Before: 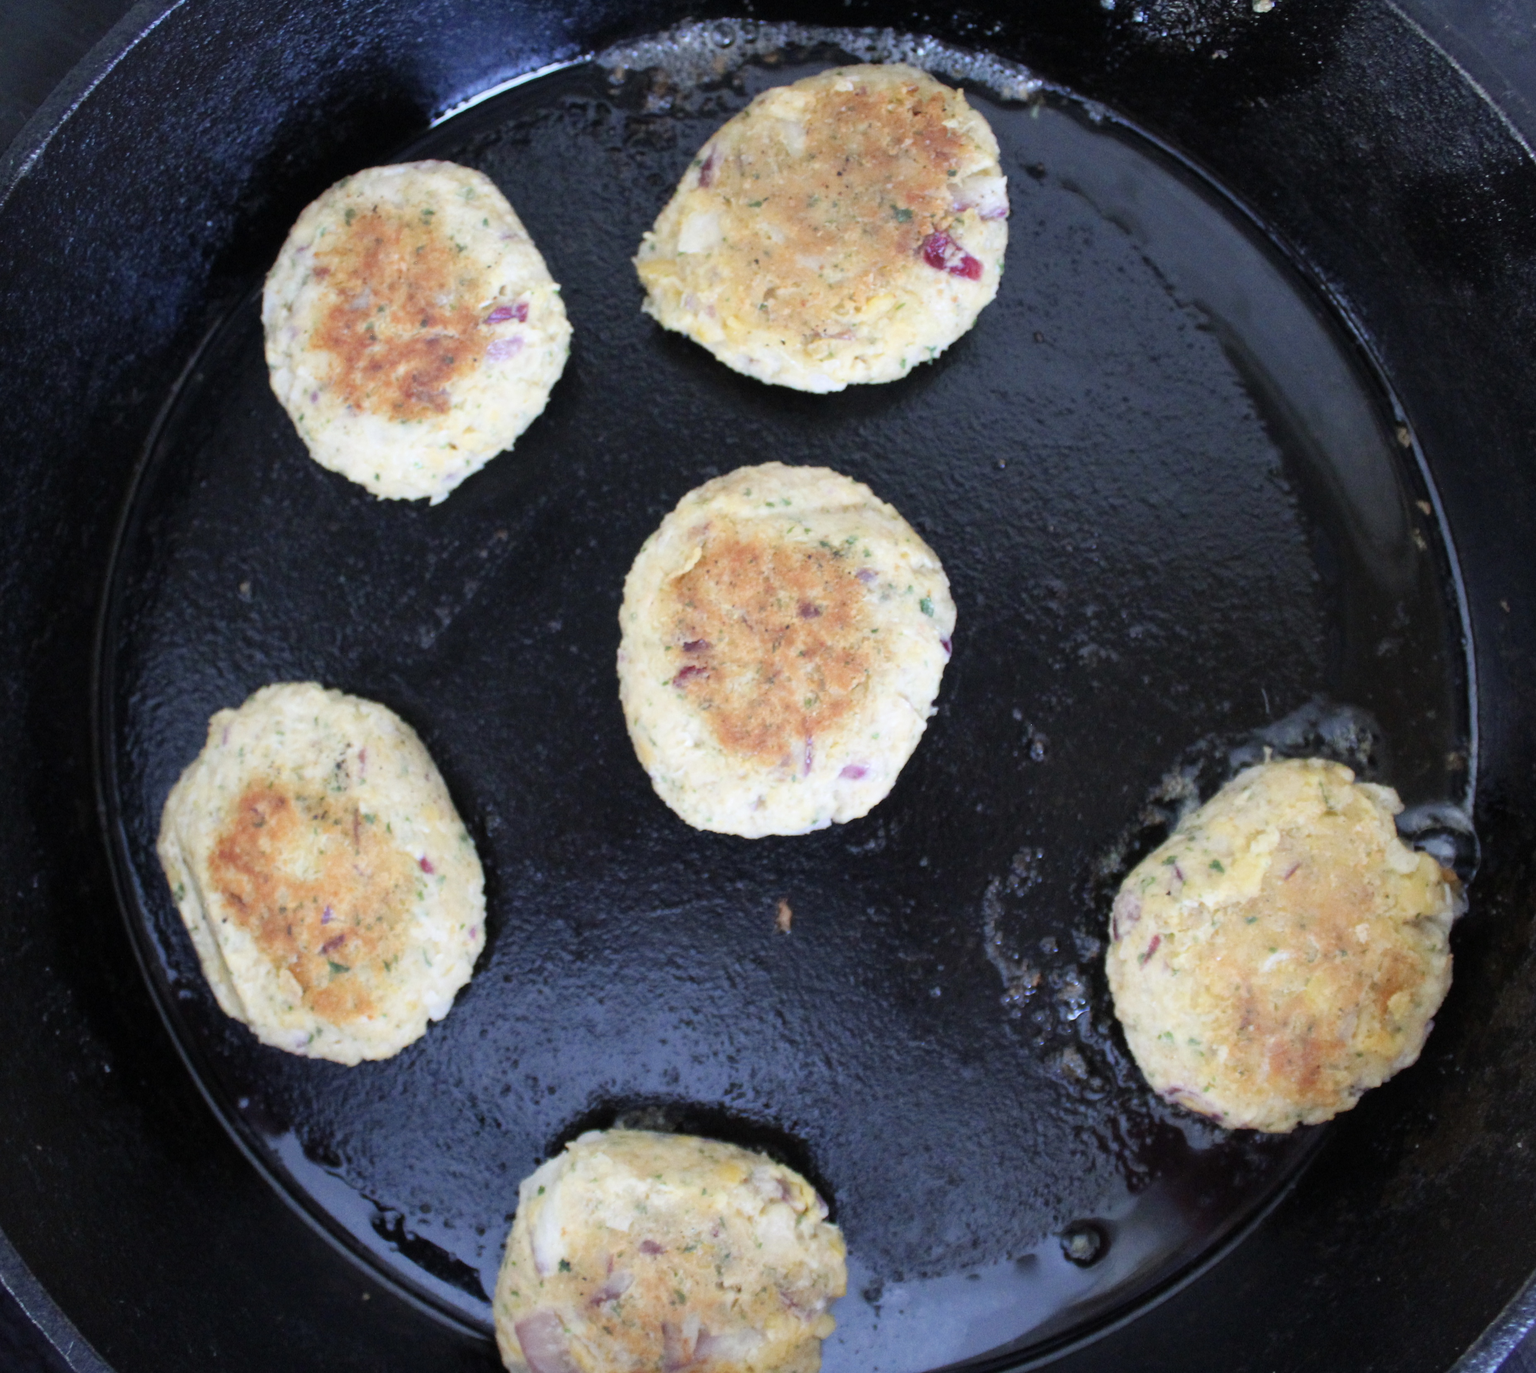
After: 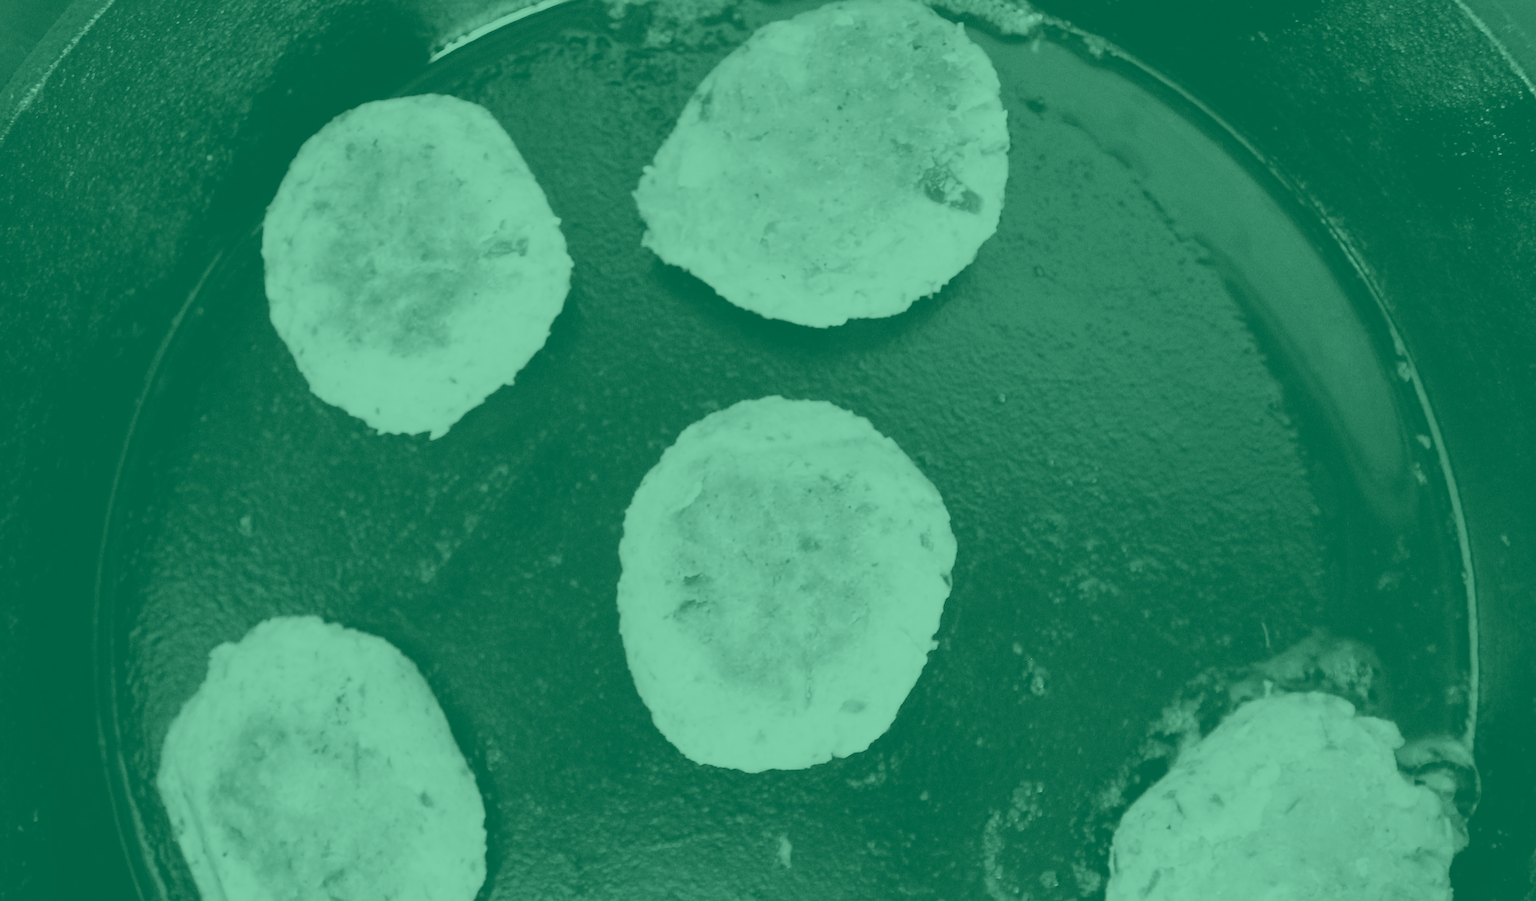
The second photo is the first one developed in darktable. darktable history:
sharpen: on, module defaults
crop and rotate: top 4.848%, bottom 29.503%
filmic rgb: black relative exposure -7.65 EV, white relative exposure 4.56 EV, hardness 3.61
color balance rgb: shadows lift › chroma 2%, shadows lift › hue 219.6°, power › hue 313.2°, highlights gain › chroma 3%, highlights gain › hue 75.6°, global offset › luminance 0.5%, perceptual saturation grading › global saturation 15.33%, perceptual saturation grading › highlights -19.33%, perceptual saturation grading › shadows 20%, global vibrance 20%
colorize: hue 147.6°, saturation 65%, lightness 21.64%
